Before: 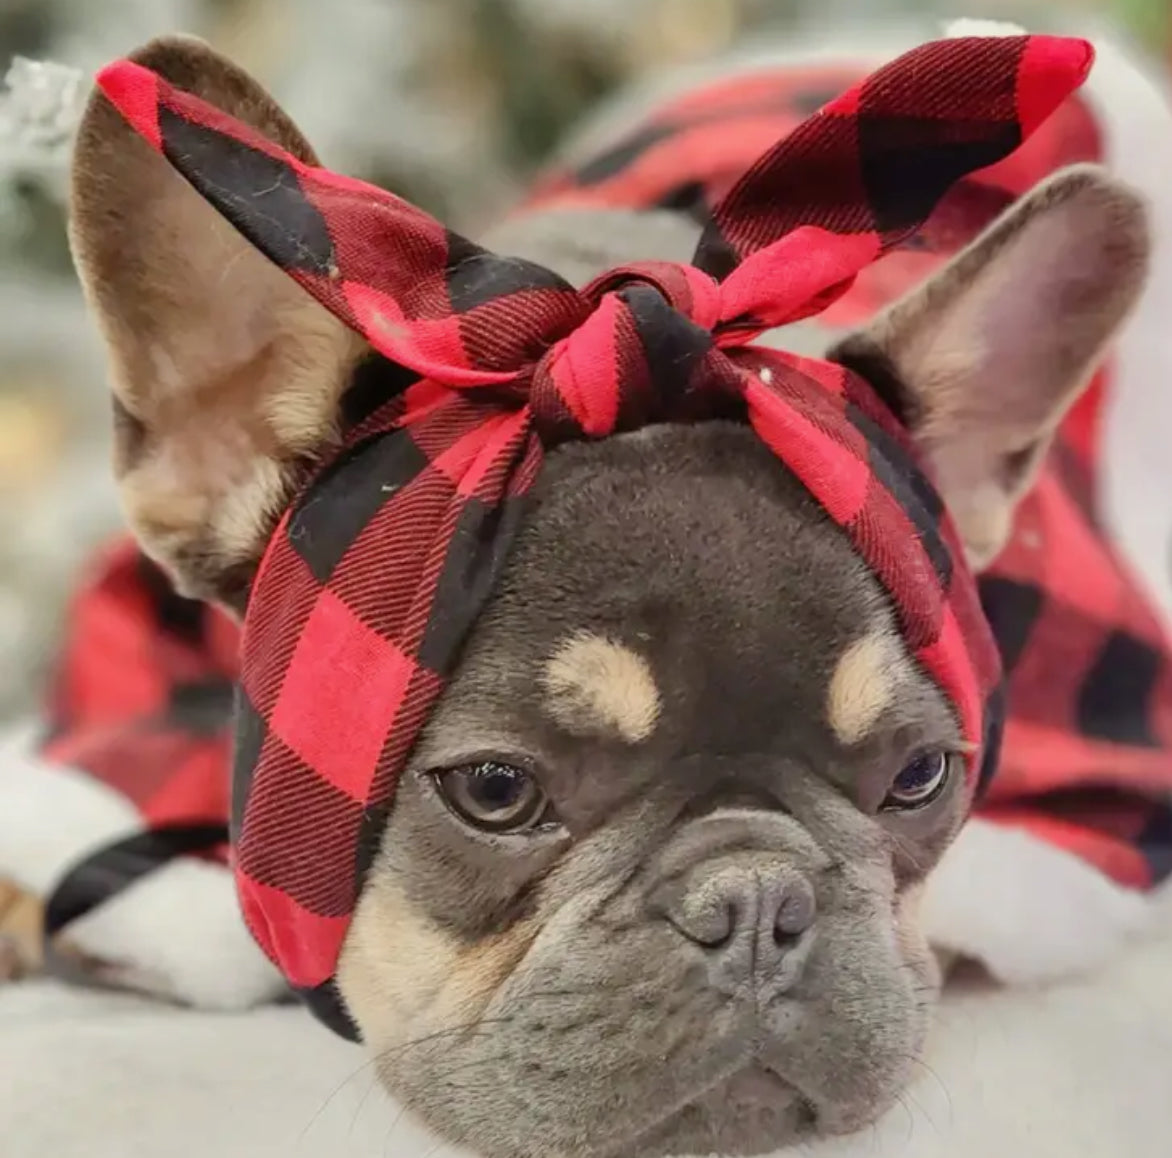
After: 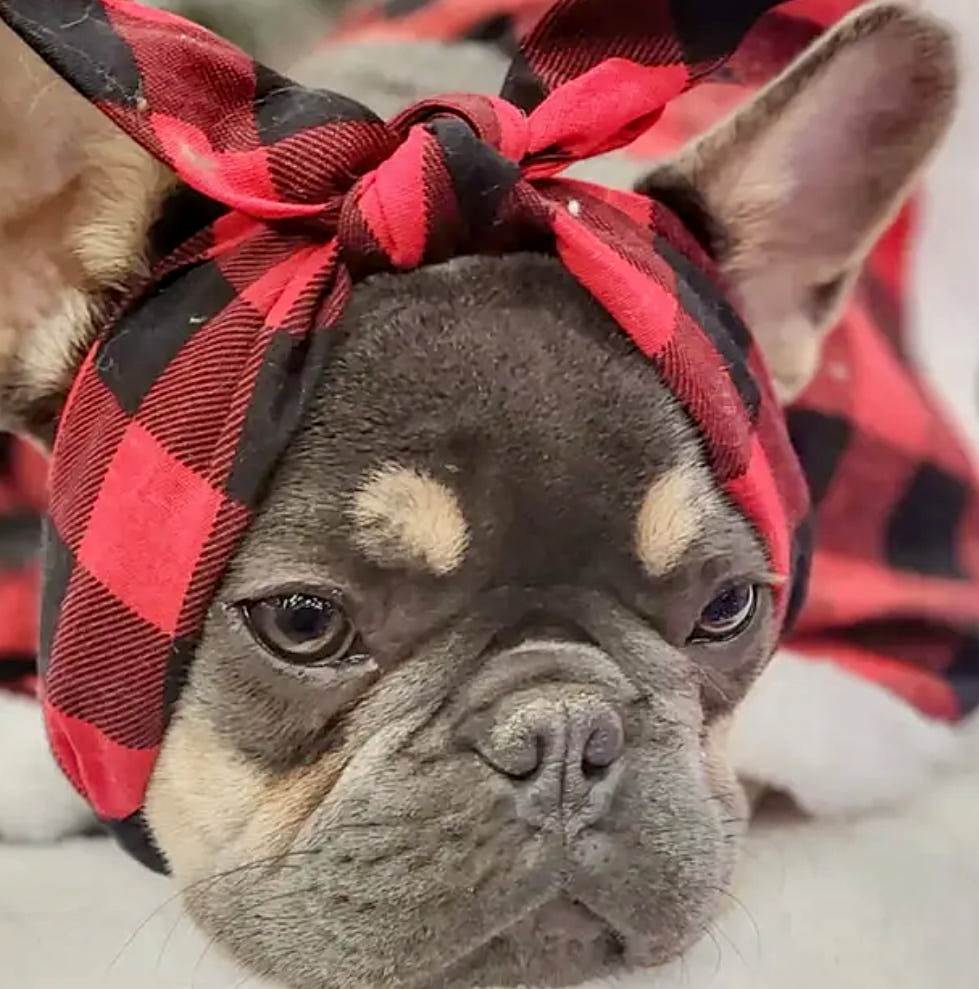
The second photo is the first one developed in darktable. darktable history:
local contrast: on, module defaults
sharpen: on, module defaults
crop: left 16.455%, top 14.533%
